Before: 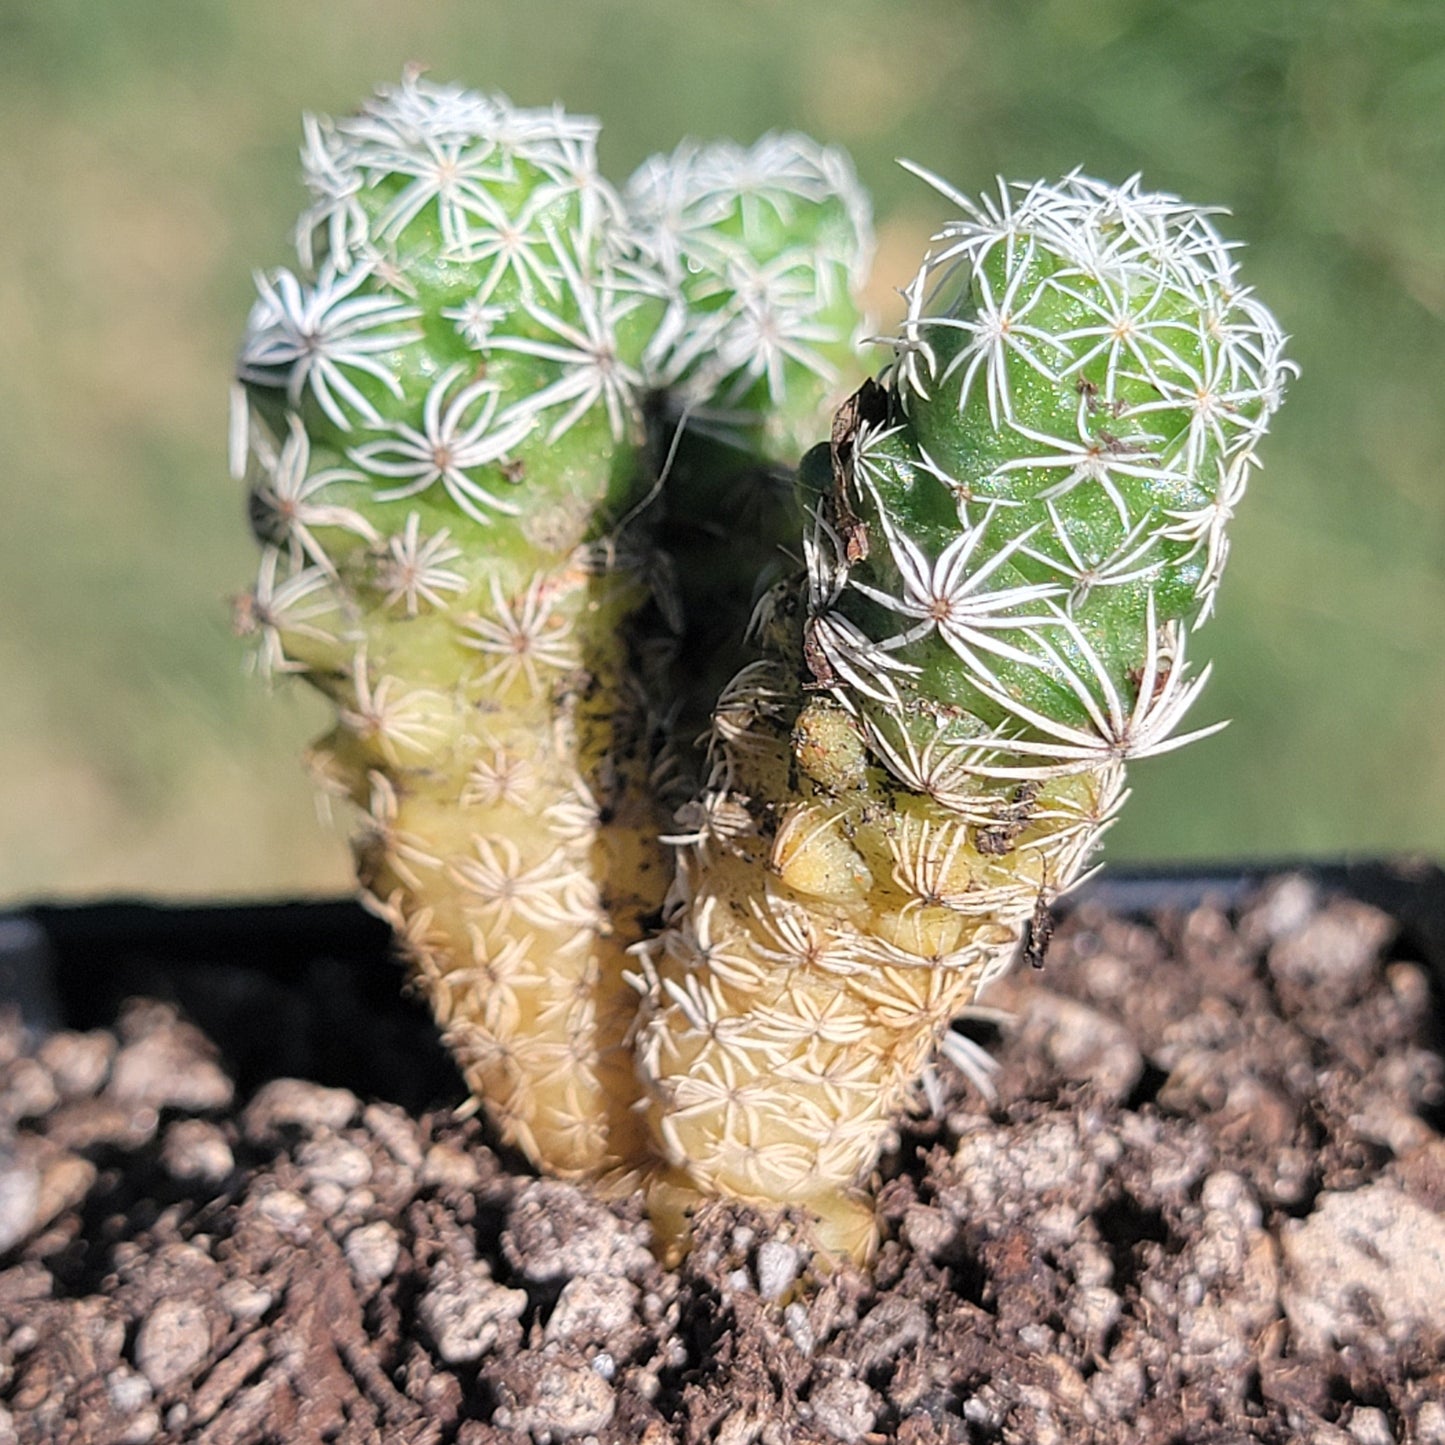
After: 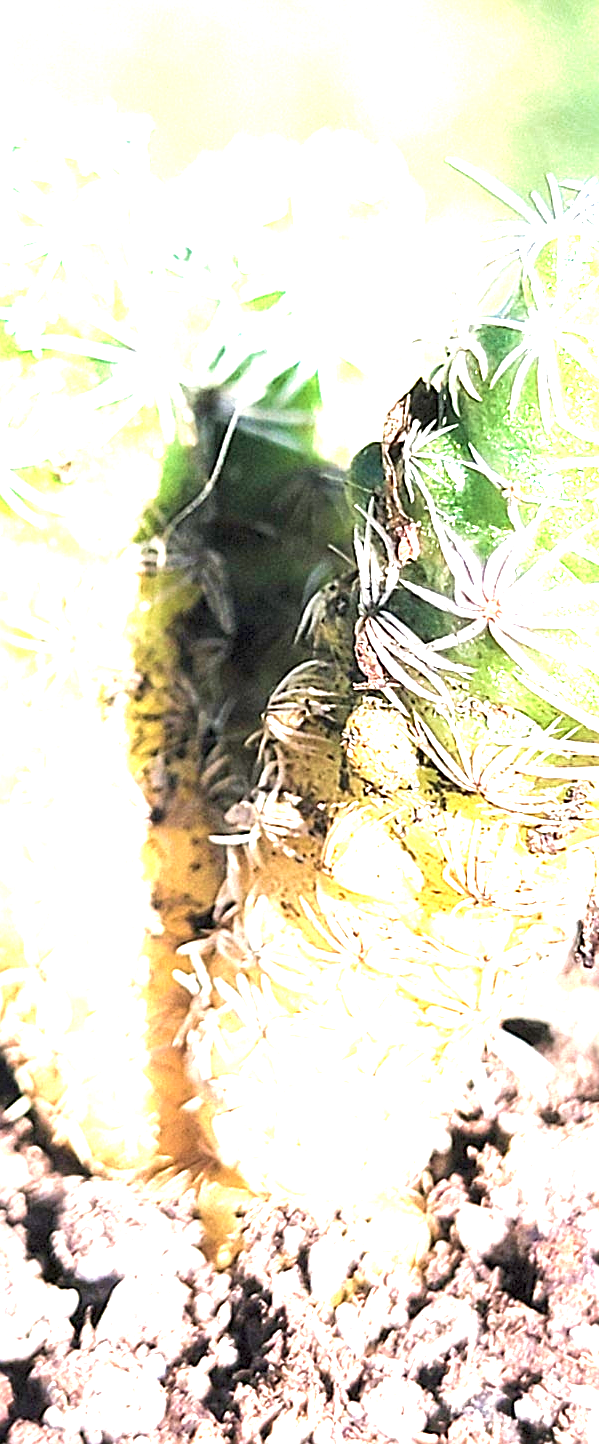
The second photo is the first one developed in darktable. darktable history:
crop: left 31.091%, right 27.398%
velvia: on, module defaults
sharpen: amount 0.499
exposure: black level correction 0, exposure 2.42 EV, compensate highlight preservation false
